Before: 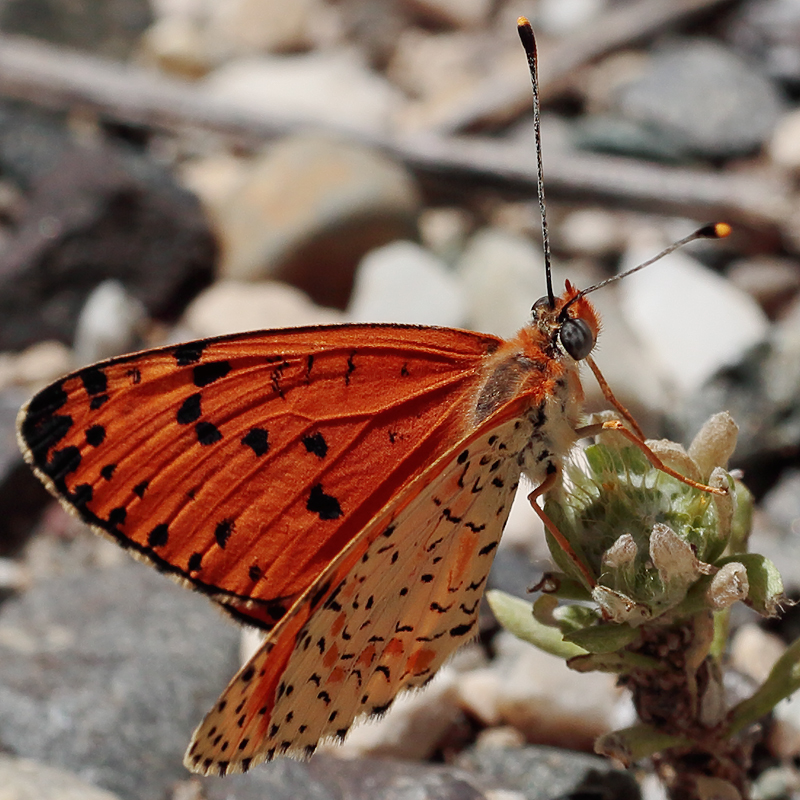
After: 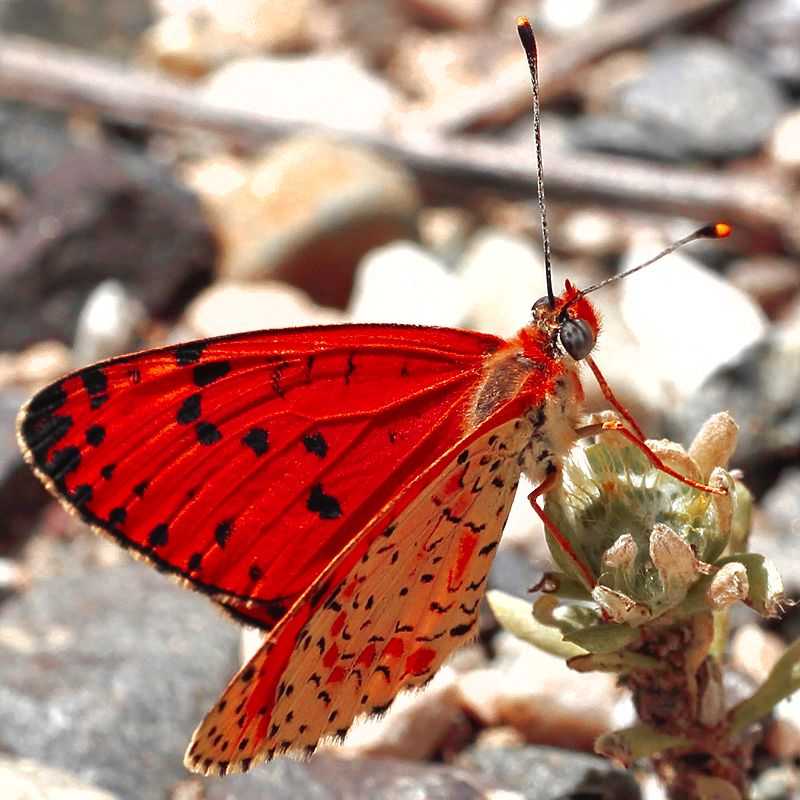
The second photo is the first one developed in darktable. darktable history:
shadows and highlights: on, module defaults
exposure: black level correction 0, exposure 1 EV, compensate exposure bias true, compensate highlight preservation false
color zones: curves: ch0 [(0, 0.363) (0.128, 0.373) (0.25, 0.5) (0.402, 0.407) (0.521, 0.525) (0.63, 0.559) (0.729, 0.662) (0.867, 0.471)]; ch1 [(0, 0.515) (0.136, 0.618) (0.25, 0.5) (0.378, 0) (0.516, 0) (0.622, 0.593) (0.737, 0.819) (0.87, 0.593)]; ch2 [(0, 0.529) (0.128, 0.471) (0.282, 0.451) (0.386, 0.662) (0.516, 0.525) (0.633, 0.554) (0.75, 0.62) (0.875, 0.441)]
